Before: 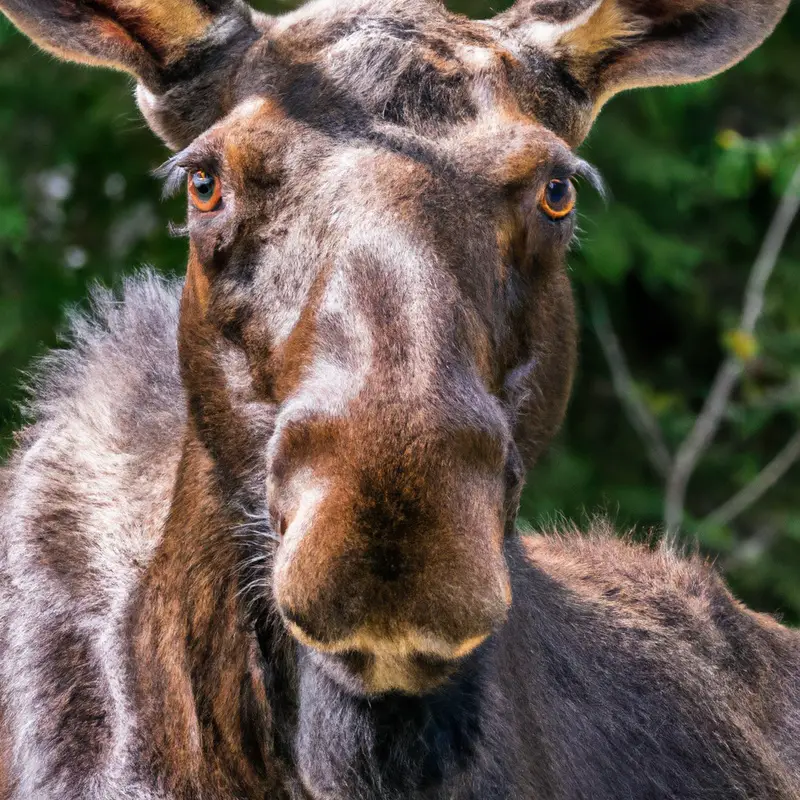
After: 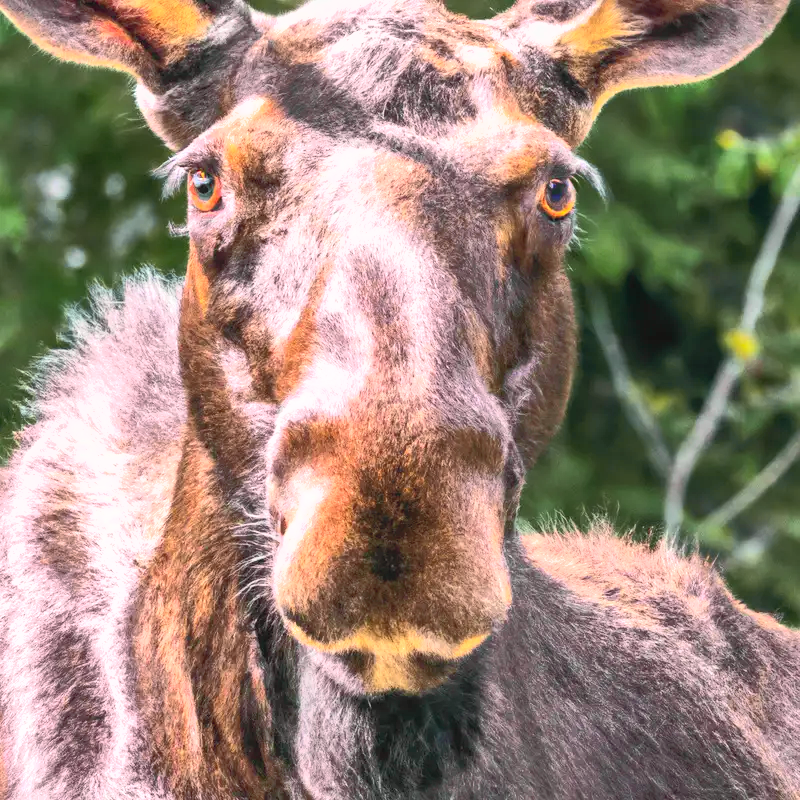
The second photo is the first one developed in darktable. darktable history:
local contrast: detail 110%
shadows and highlights: on, module defaults
exposure: exposure 1.089 EV, compensate highlight preservation false
tone curve: curves: ch0 [(0, 0.026) (0.172, 0.194) (0.398, 0.437) (0.469, 0.544) (0.612, 0.741) (0.845, 0.926) (1, 0.968)]; ch1 [(0, 0) (0.437, 0.453) (0.472, 0.467) (0.502, 0.502) (0.531, 0.546) (0.574, 0.583) (0.617, 0.64) (0.699, 0.749) (0.859, 0.919) (1, 1)]; ch2 [(0, 0) (0.33, 0.301) (0.421, 0.443) (0.476, 0.502) (0.511, 0.504) (0.553, 0.553) (0.595, 0.586) (0.664, 0.664) (1, 1)], color space Lab, independent channels, preserve colors none
